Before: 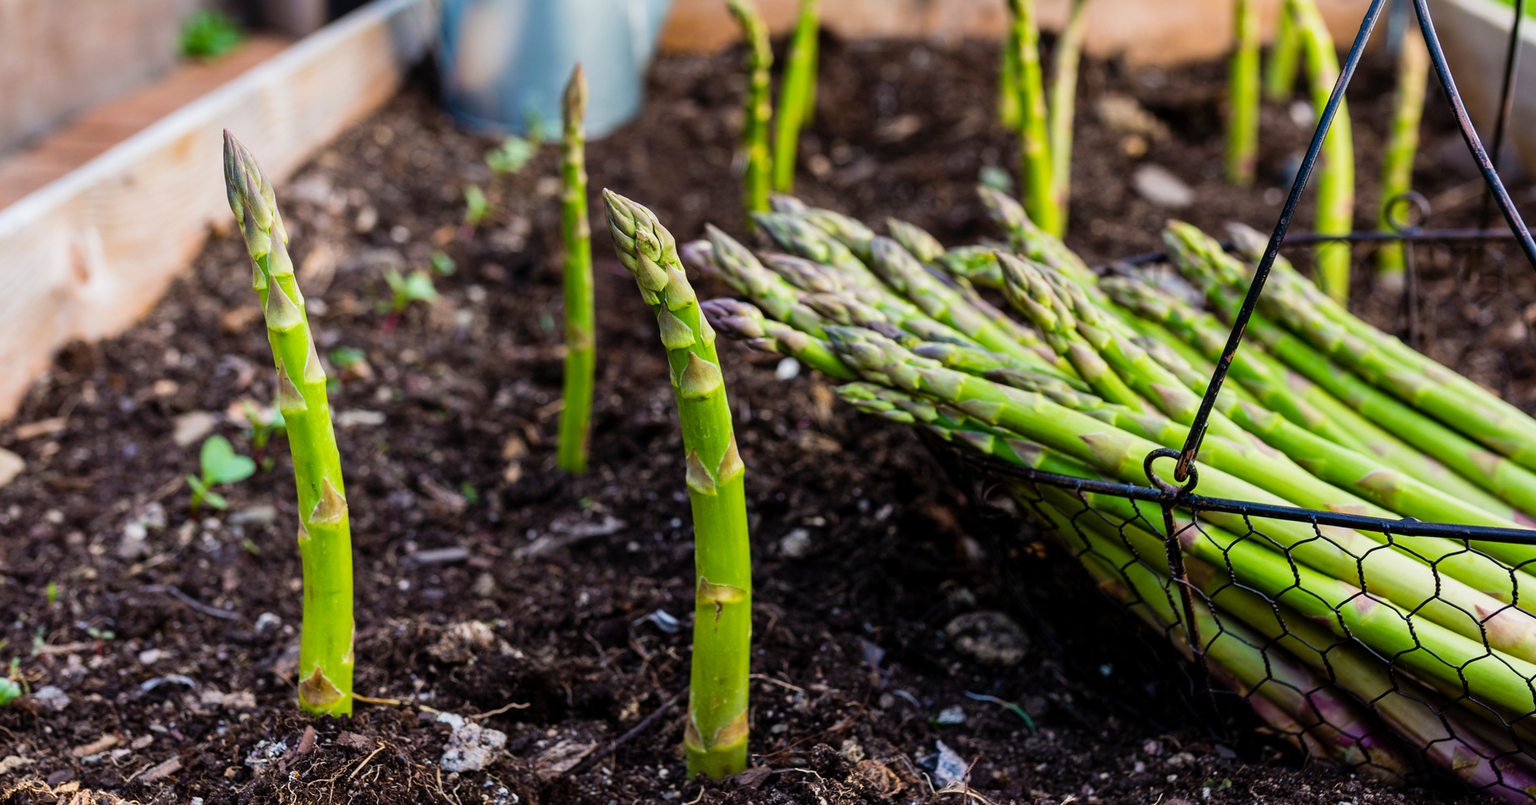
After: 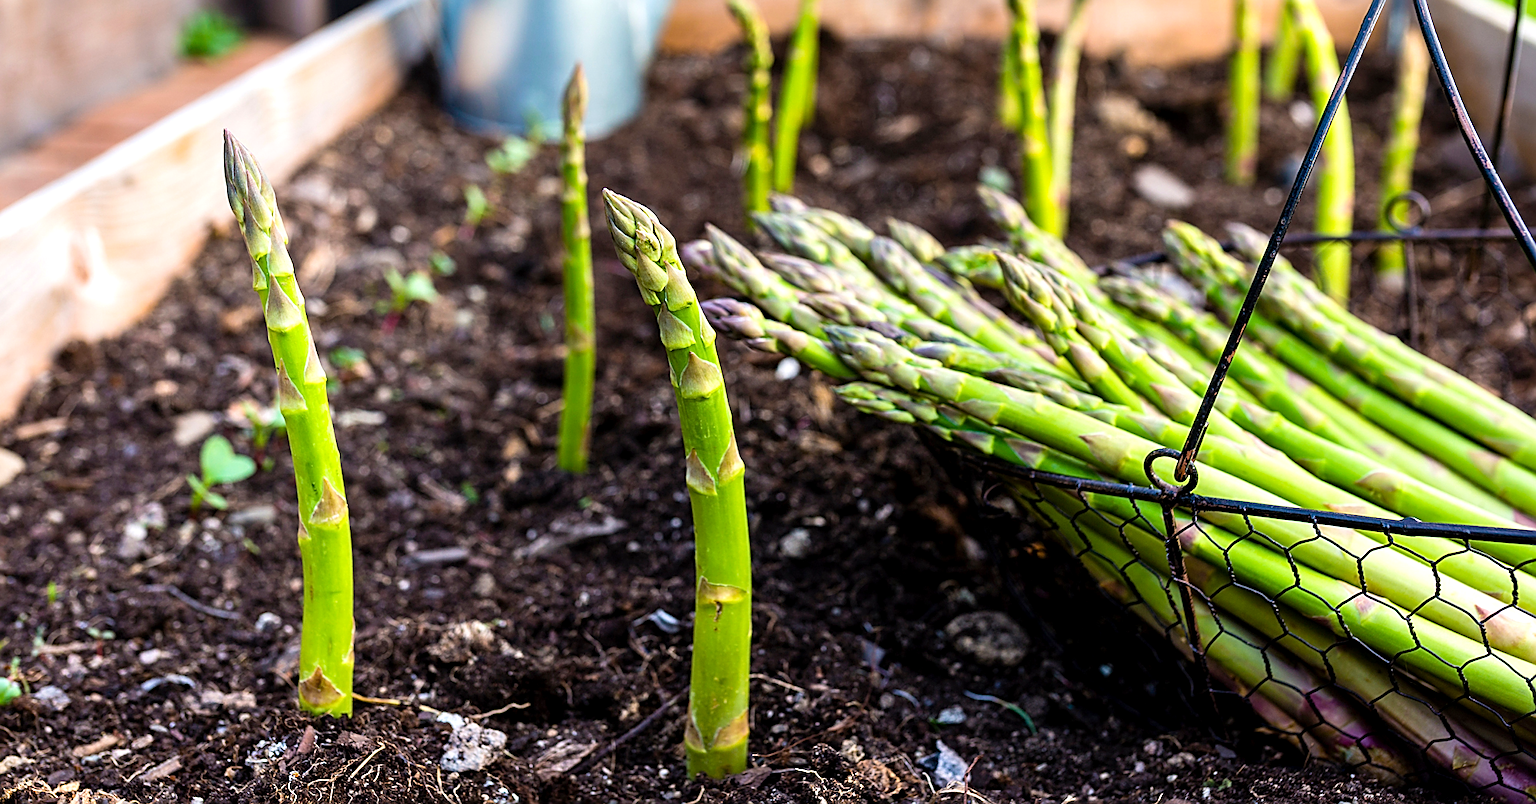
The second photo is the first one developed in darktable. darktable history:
exposure: black level correction 0.001, exposure 0.5 EV, compensate exposure bias true, compensate highlight preservation false
sharpen: amount 0.75
